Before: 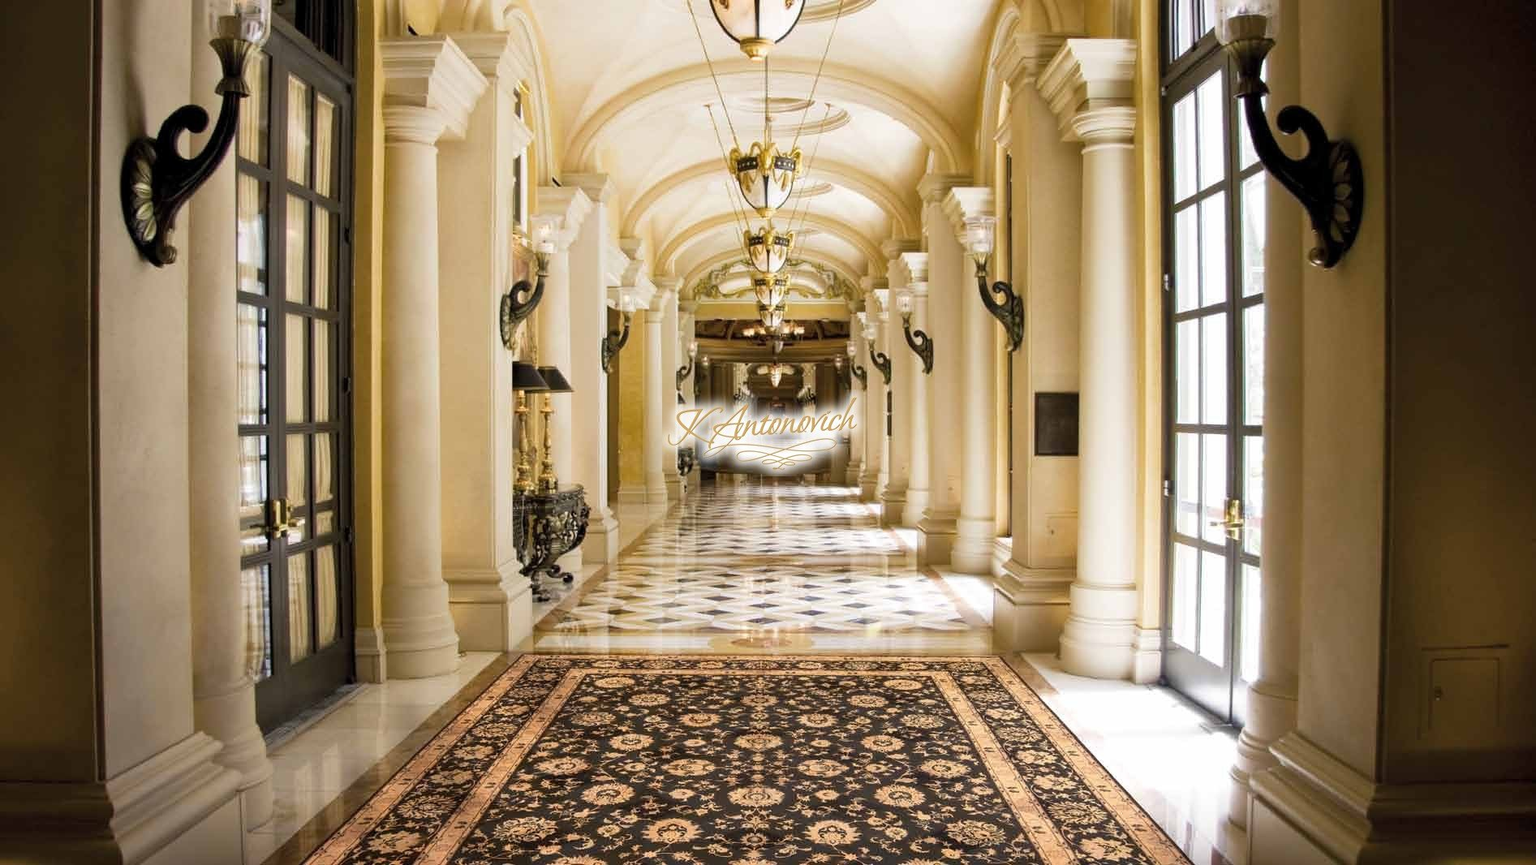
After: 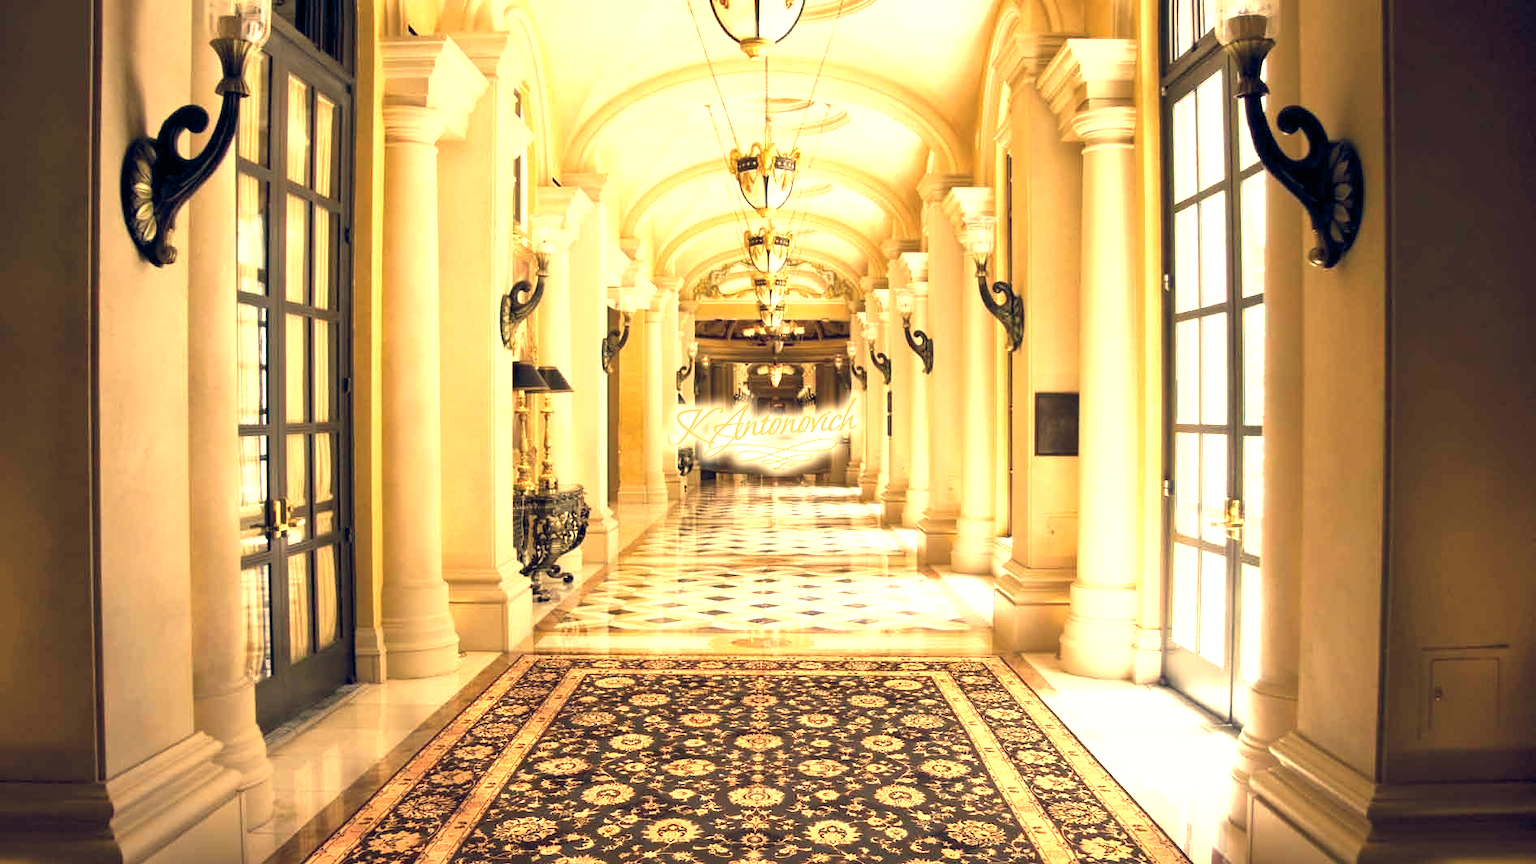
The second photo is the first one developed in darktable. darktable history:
color balance rgb: shadows lift › hue 87.51°, highlights gain › chroma 3.21%, highlights gain › hue 55.1°, global offset › chroma 0.15%, global offset › hue 253.66°, linear chroma grading › global chroma 0.5%
exposure: black level correction 0, exposure 1 EV, compensate exposure bias true, compensate highlight preservation false
white balance: red 1.08, blue 0.791
